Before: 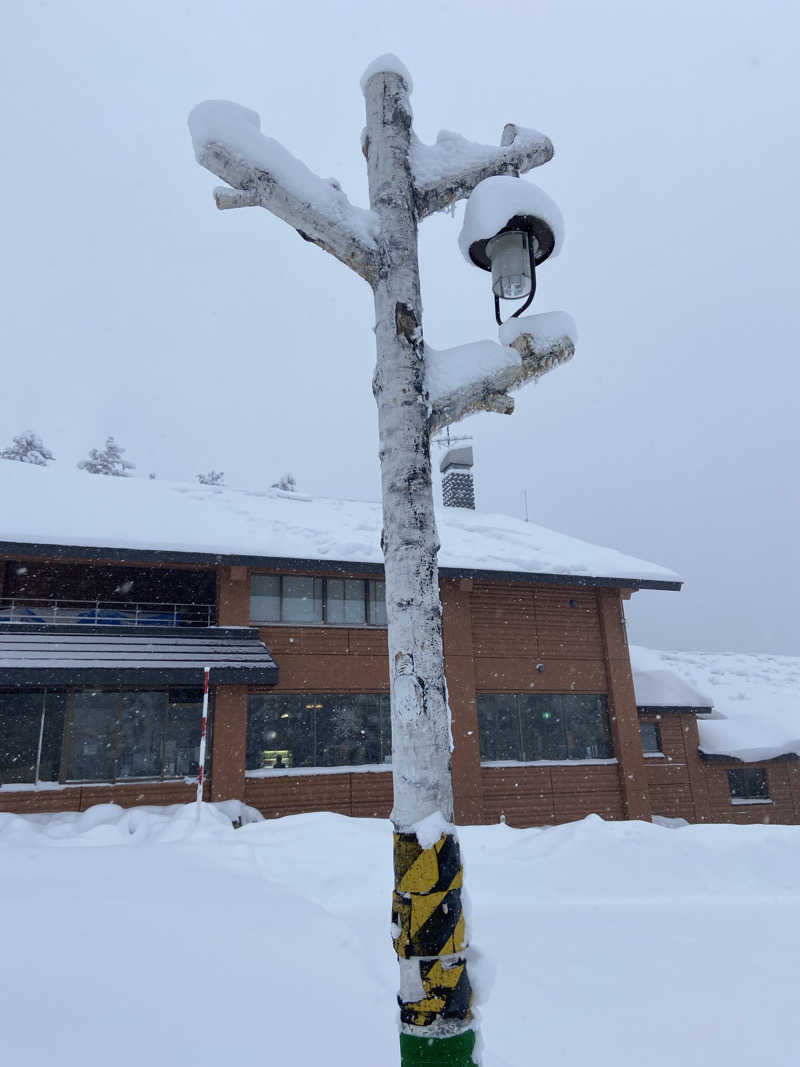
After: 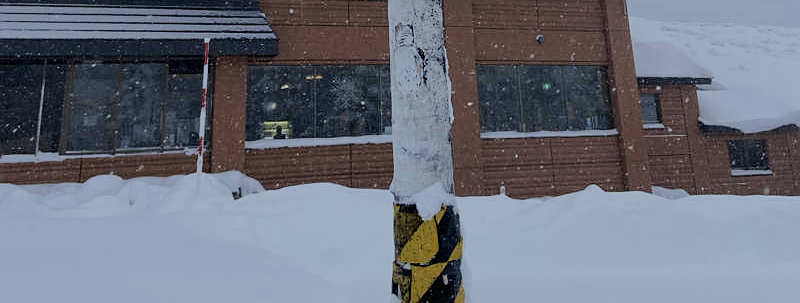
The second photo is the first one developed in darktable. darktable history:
sharpen: radius 1.311, amount 0.307, threshold 0.179
crop and rotate: top 58.993%, bottom 12.531%
filmic rgb: black relative exposure -6.93 EV, white relative exposure 5.59 EV, hardness 2.86, preserve chrominance max RGB, color science v6 (2022), contrast in shadows safe, contrast in highlights safe
